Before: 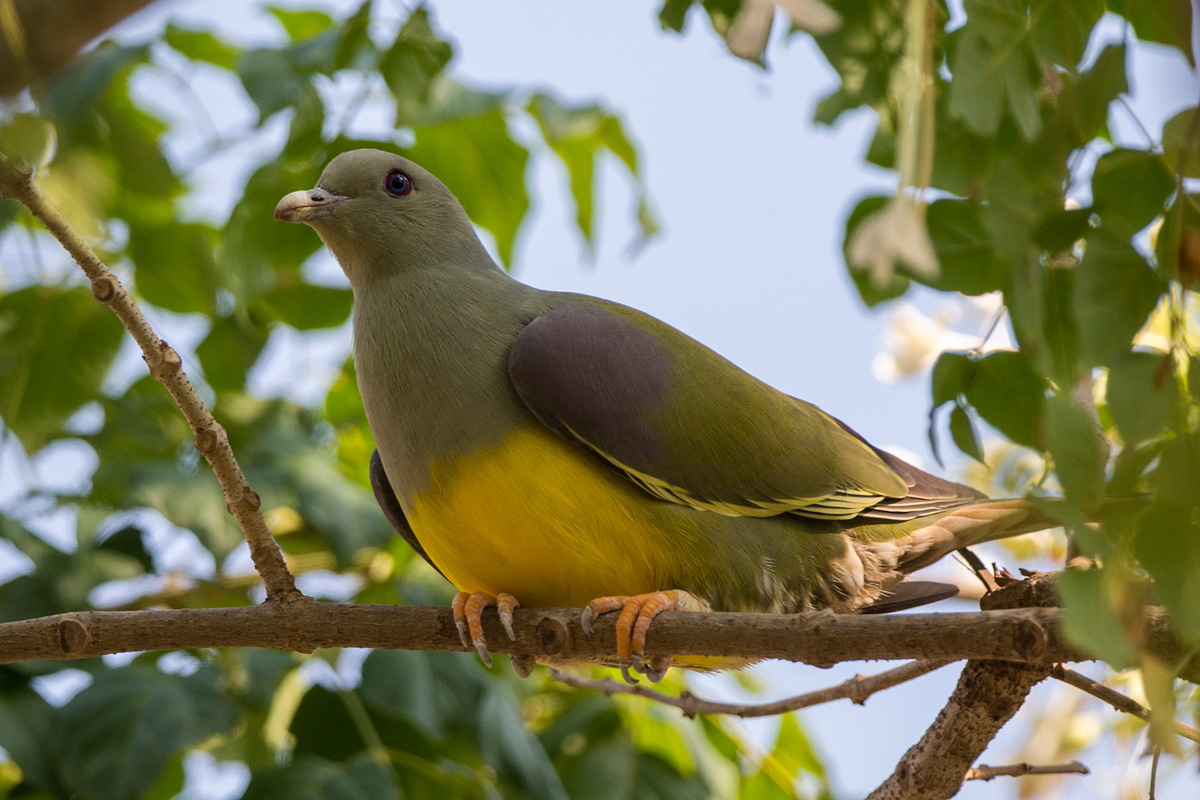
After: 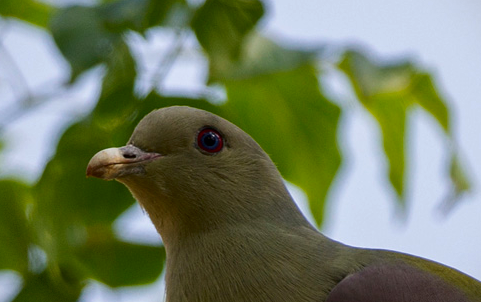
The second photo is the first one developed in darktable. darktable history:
vignetting: fall-off start 99.85%, fall-off radius 71.76%, width/height ratio 1.171, dithering 8-bit output, unbound false
crop: left 15.747%, top 5.449%, right 44.09%, bottom 56.705%
contrast brightness saturation: contrast 0.066, brightness -0.15, saturation 0.113
